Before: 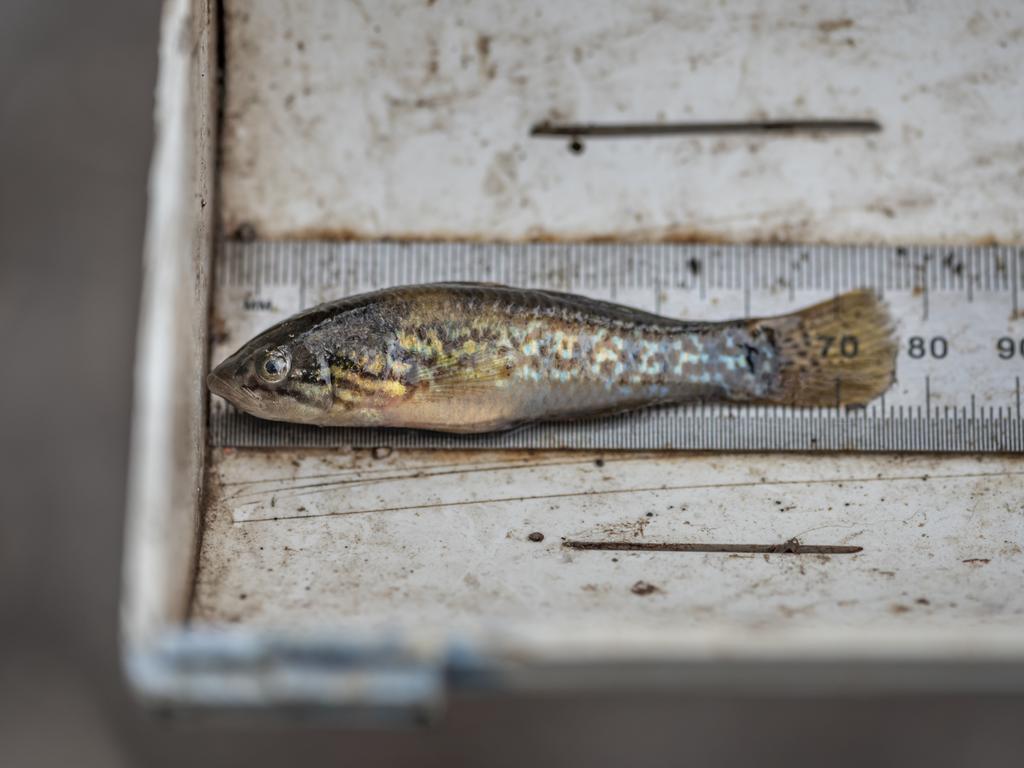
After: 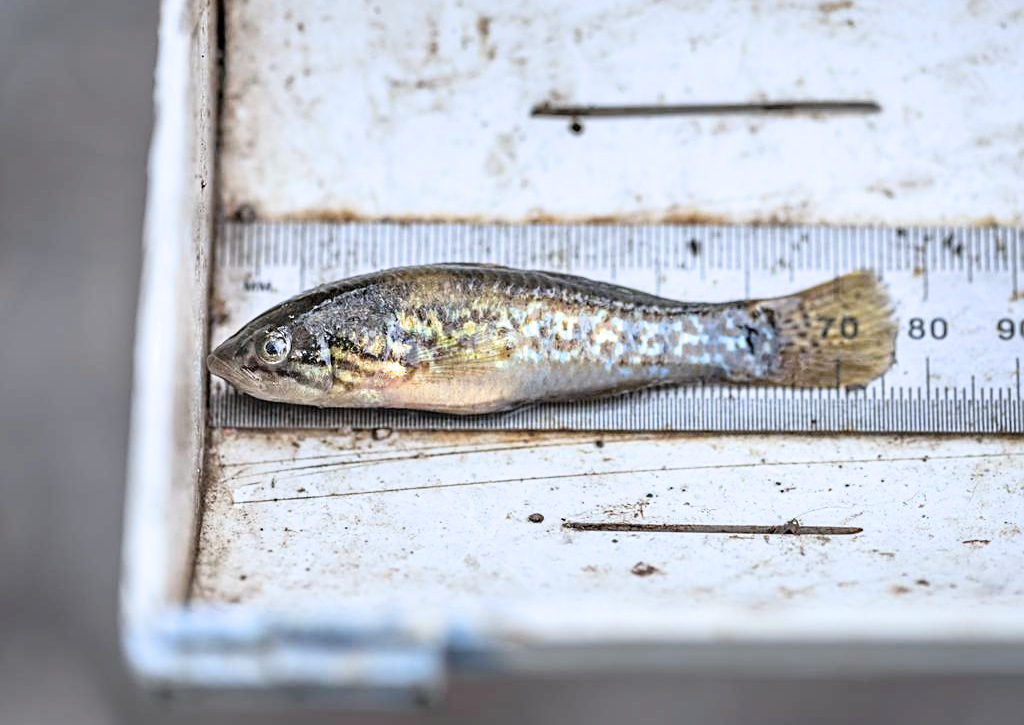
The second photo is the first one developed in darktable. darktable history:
filmic rgb: black relative exposure -11.35 EV, white relative exposure 3.22 EV, hardness 6.76, color science v6 (2022)
sharpen: on, module defaults
crop and rotate: top 2.479%, bottom 3.018%
exposure: exposure 1.2 EV, compensate highlight preservation false
white balance: red 0.954, blue 1.079
